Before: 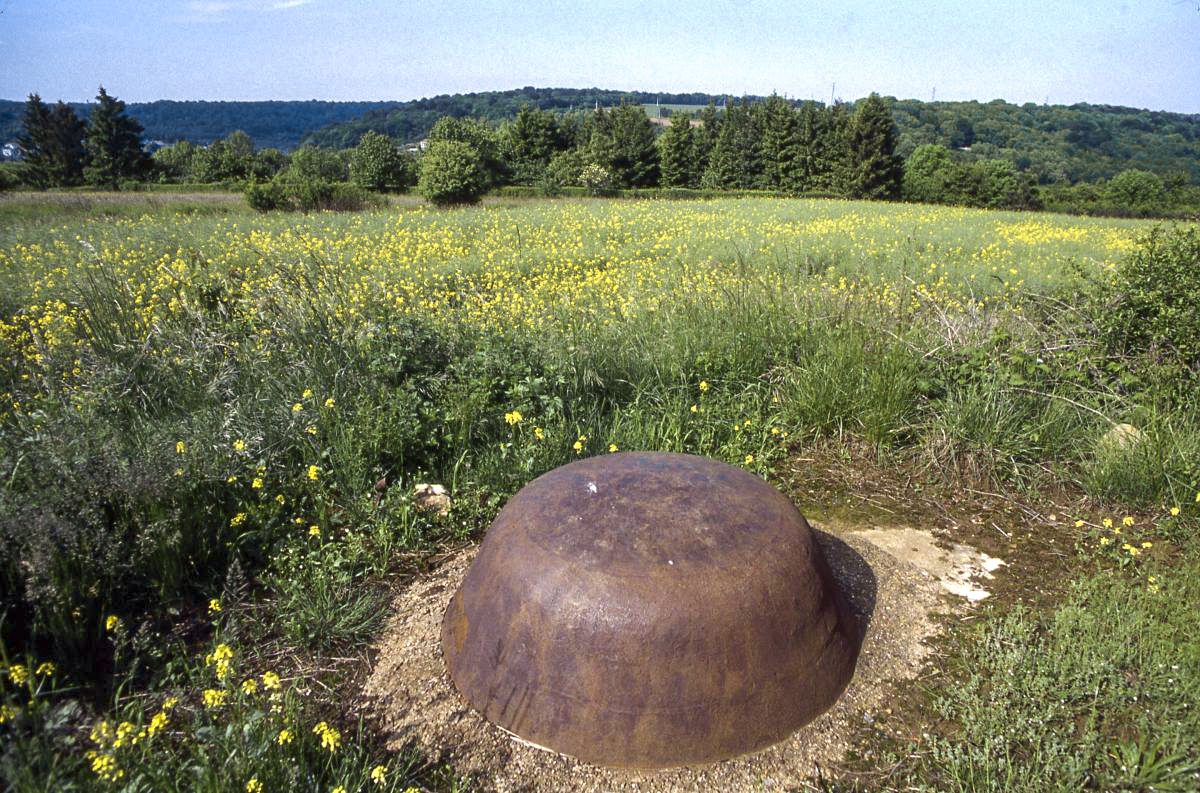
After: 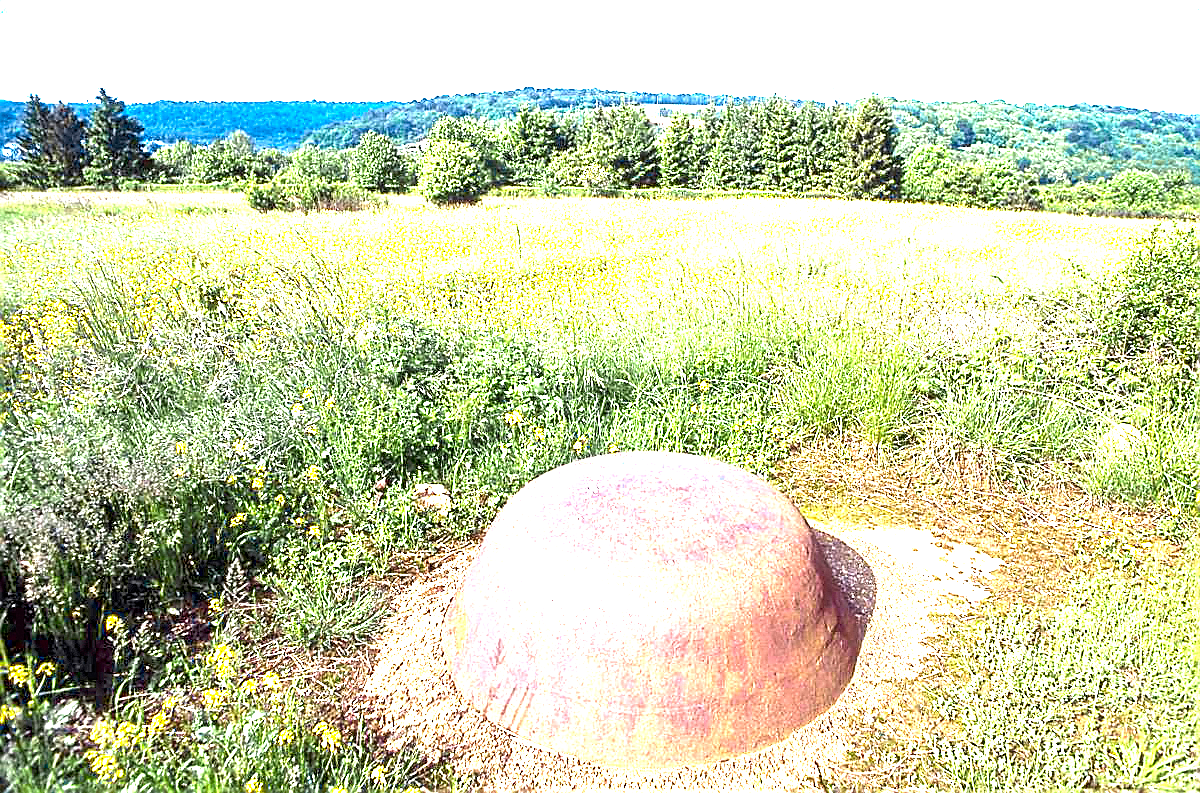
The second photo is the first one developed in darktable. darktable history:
exposure: exposure 3 EV, compensate highlight preservation false
sharpen: radius 1.4, amount 1.25, threshold 0.7
